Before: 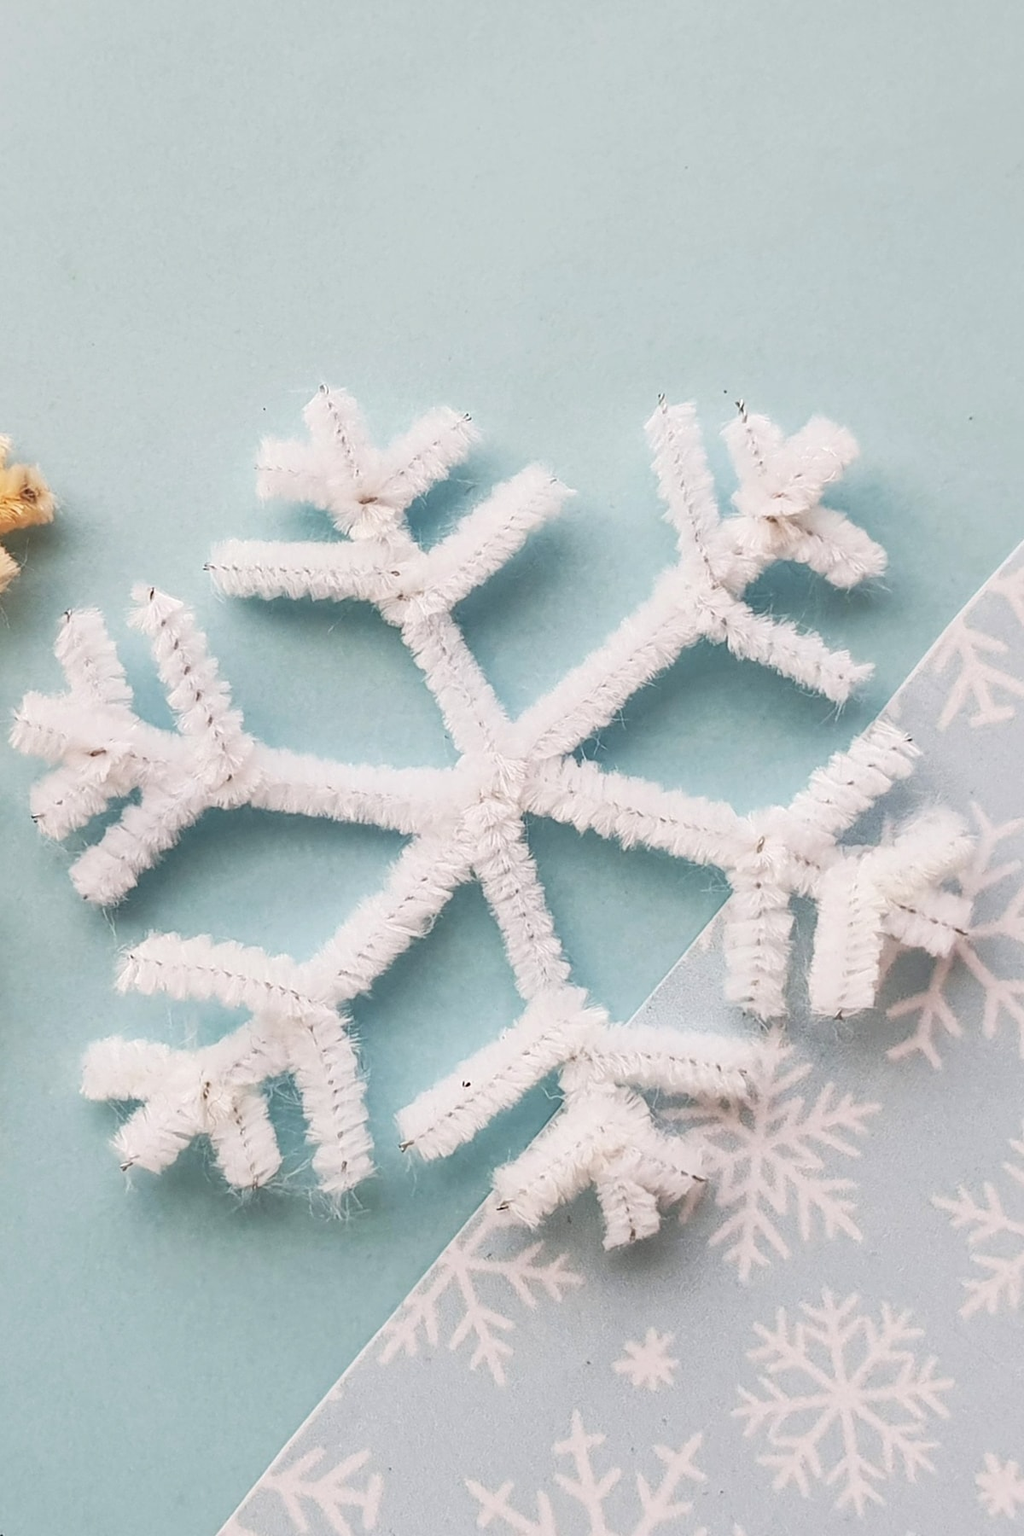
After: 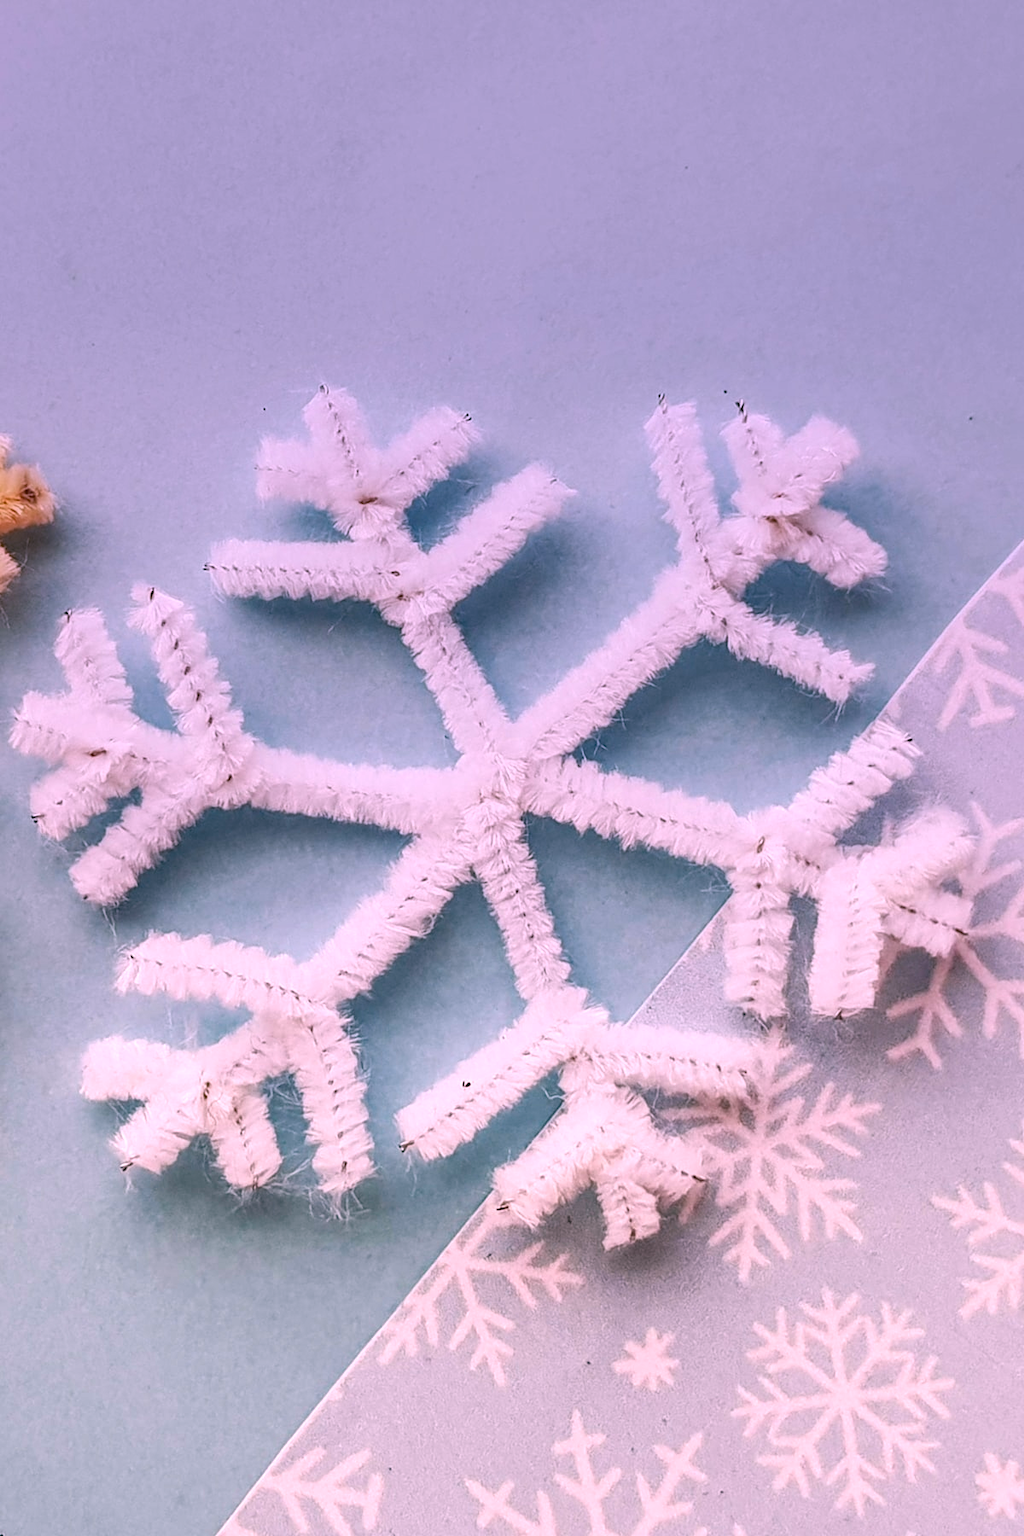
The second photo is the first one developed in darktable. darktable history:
local contrast: on, module defaults
graduated density: hue 238.83°, saturation 50%
white balance: red 1.188, blue 1.11
haze removal: strength 0.29, distance 0.25, compatibility mode true, adaptive false
